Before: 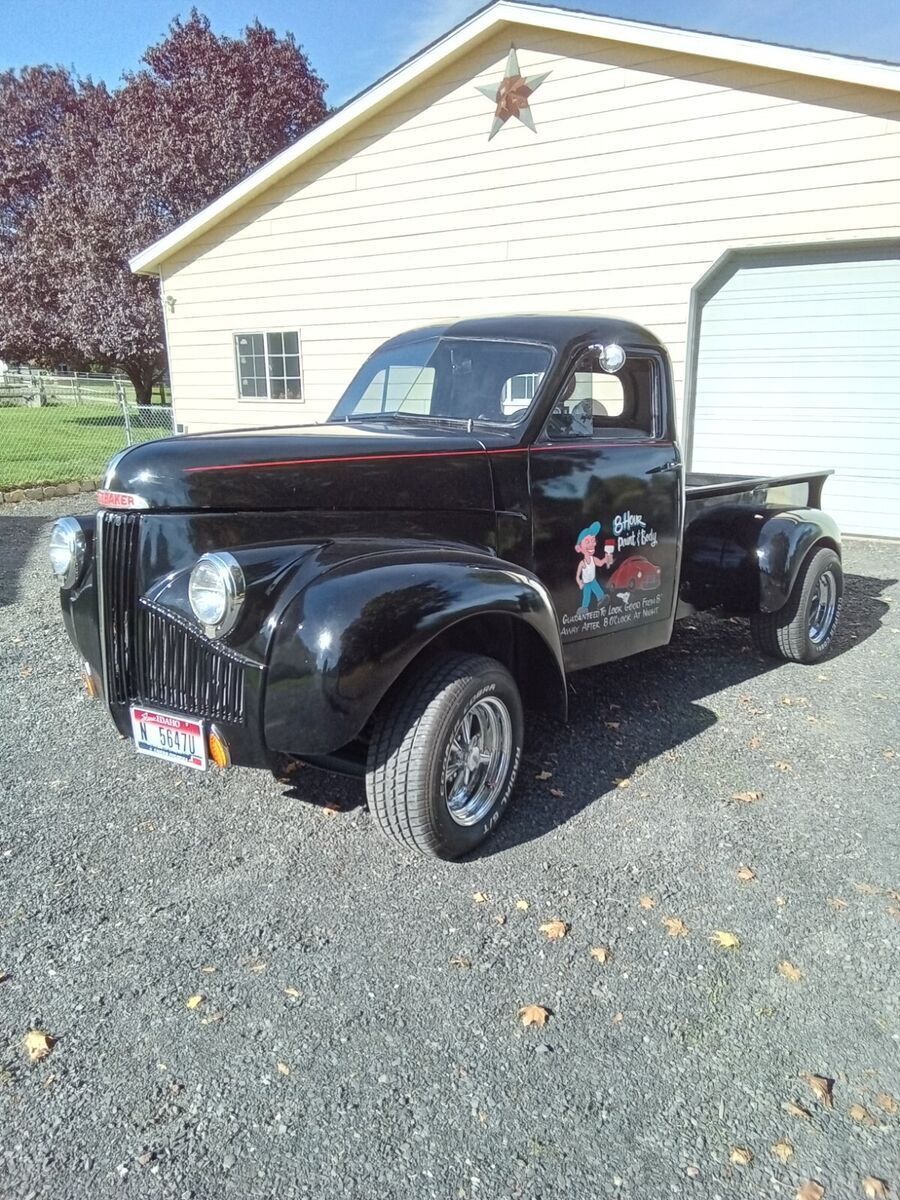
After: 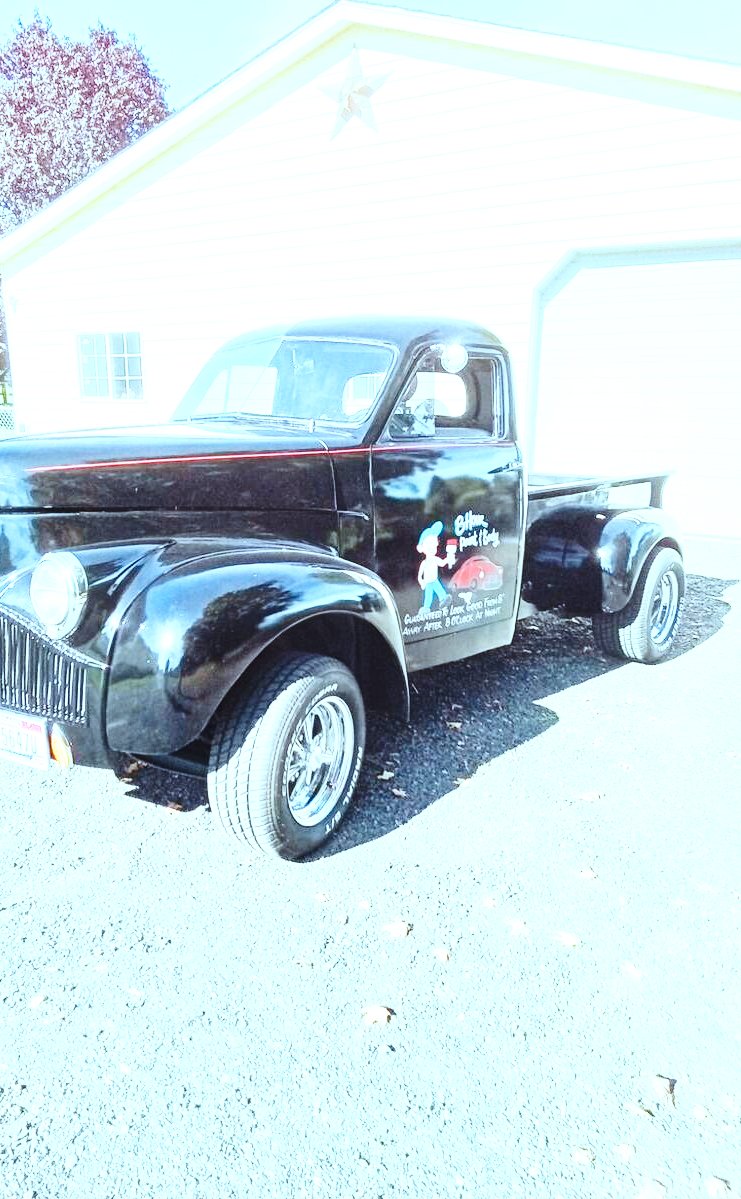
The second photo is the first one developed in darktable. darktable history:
crop: left 17.666%, bottom 0.045%
base curve: curves: ch0 [(0, 0) (0.028, 0.03) (0.121, 0.232) (0.46, 0.748) (0.859, 0.968) (1, 1)], preserve colors none
exposure: black level correction 0, exposure 1.39 EV, compensate exposure bias true, compensate highlight preservation false
tone equalizer: -8 EV -0.379 EV, -7 EV -0.39 EV, -6 EV -0.311 EV, -5 EV -0.234 EV, -3 EV 0.224 EV, -2 EV 0.313 EV, -1 EV 0.4 EV, +0 EV 0.416 EV, edges refinement/feathering 500, mask exposure compensation -1.57 EV, preserve details no
color correction: highlights a* -10.25, highlights b* -10.04
